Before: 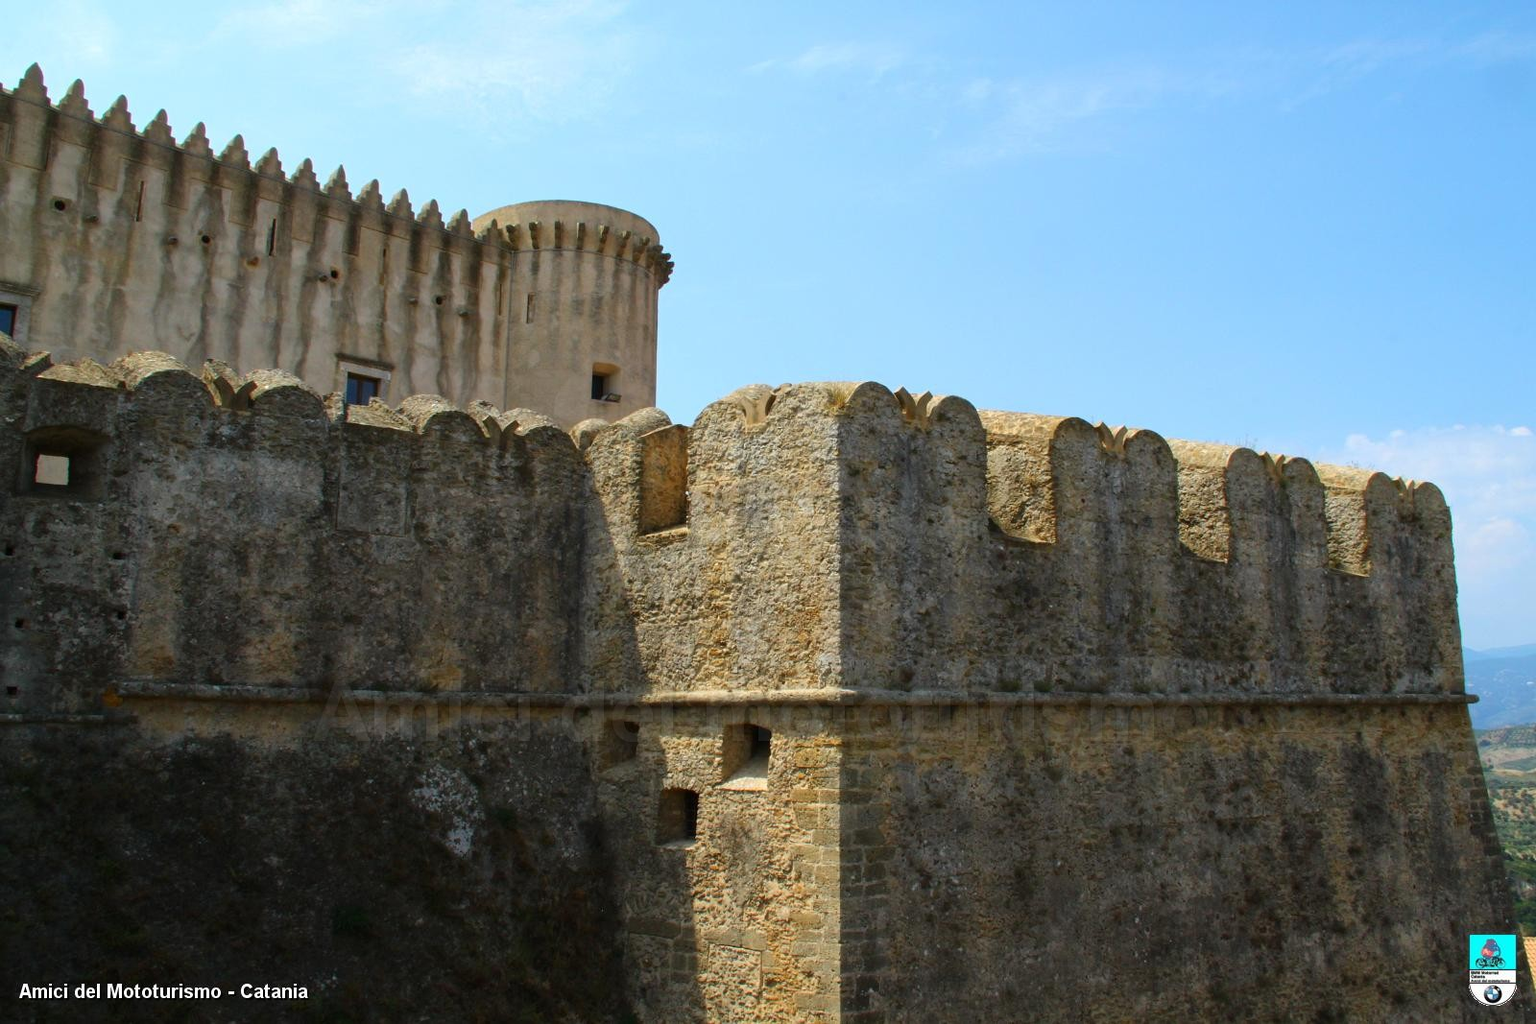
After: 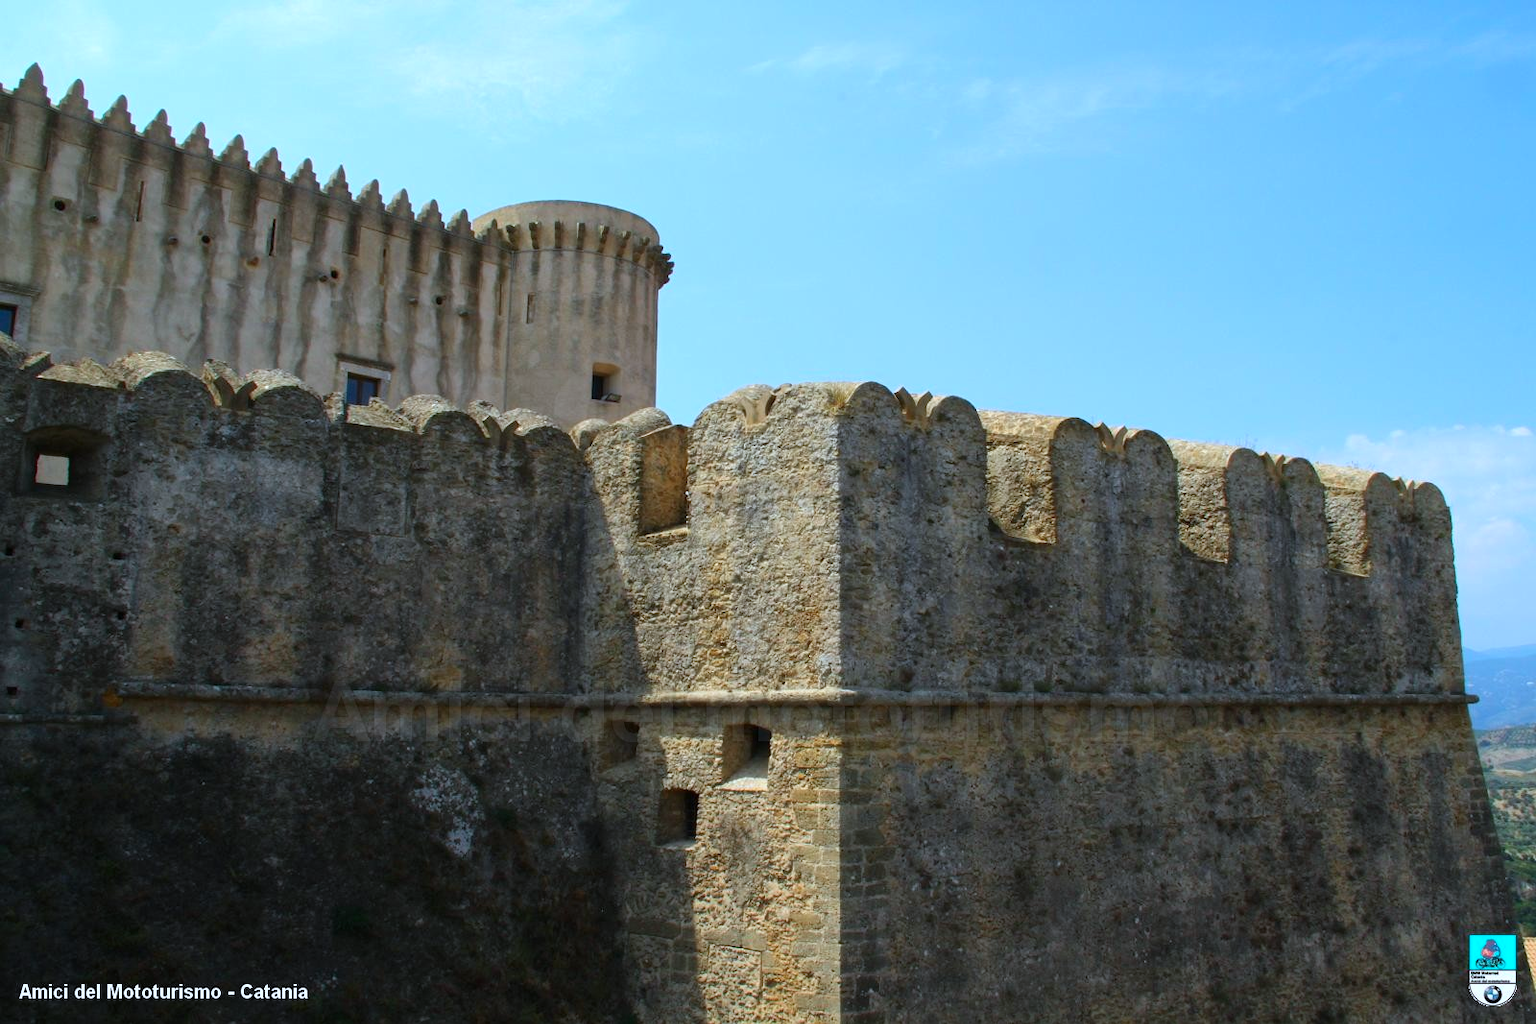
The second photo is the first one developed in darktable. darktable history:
color calibration: gray › normalize channels true, x 0.37, y 0.377, temperature 4294.14 K, gamut compression 0.012
